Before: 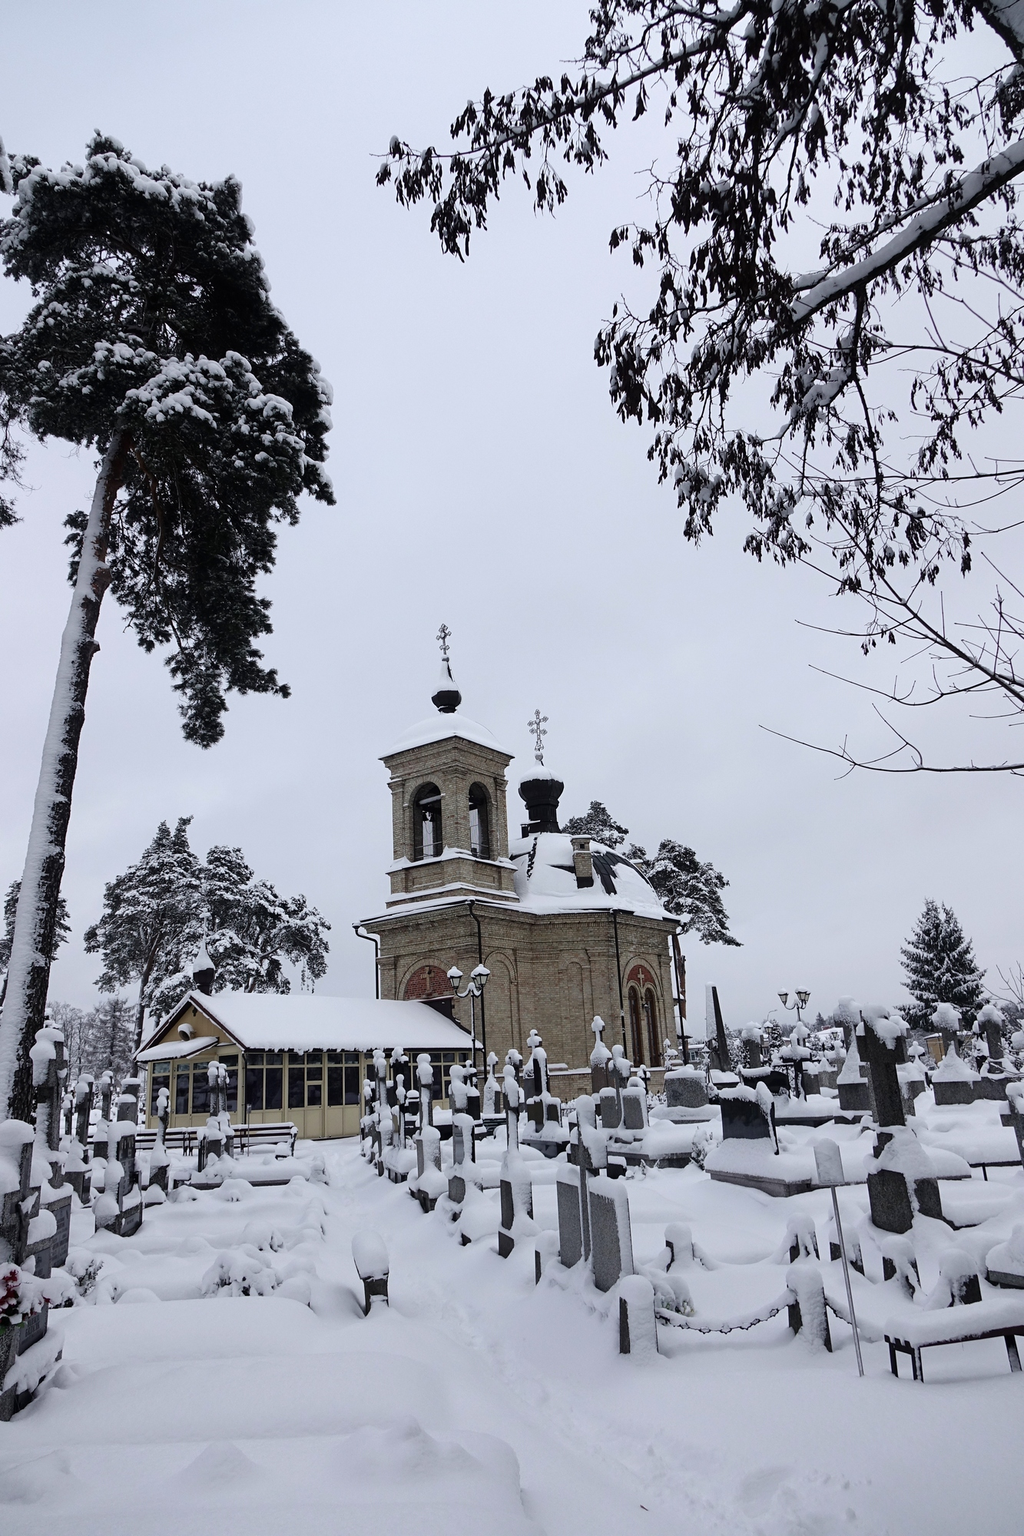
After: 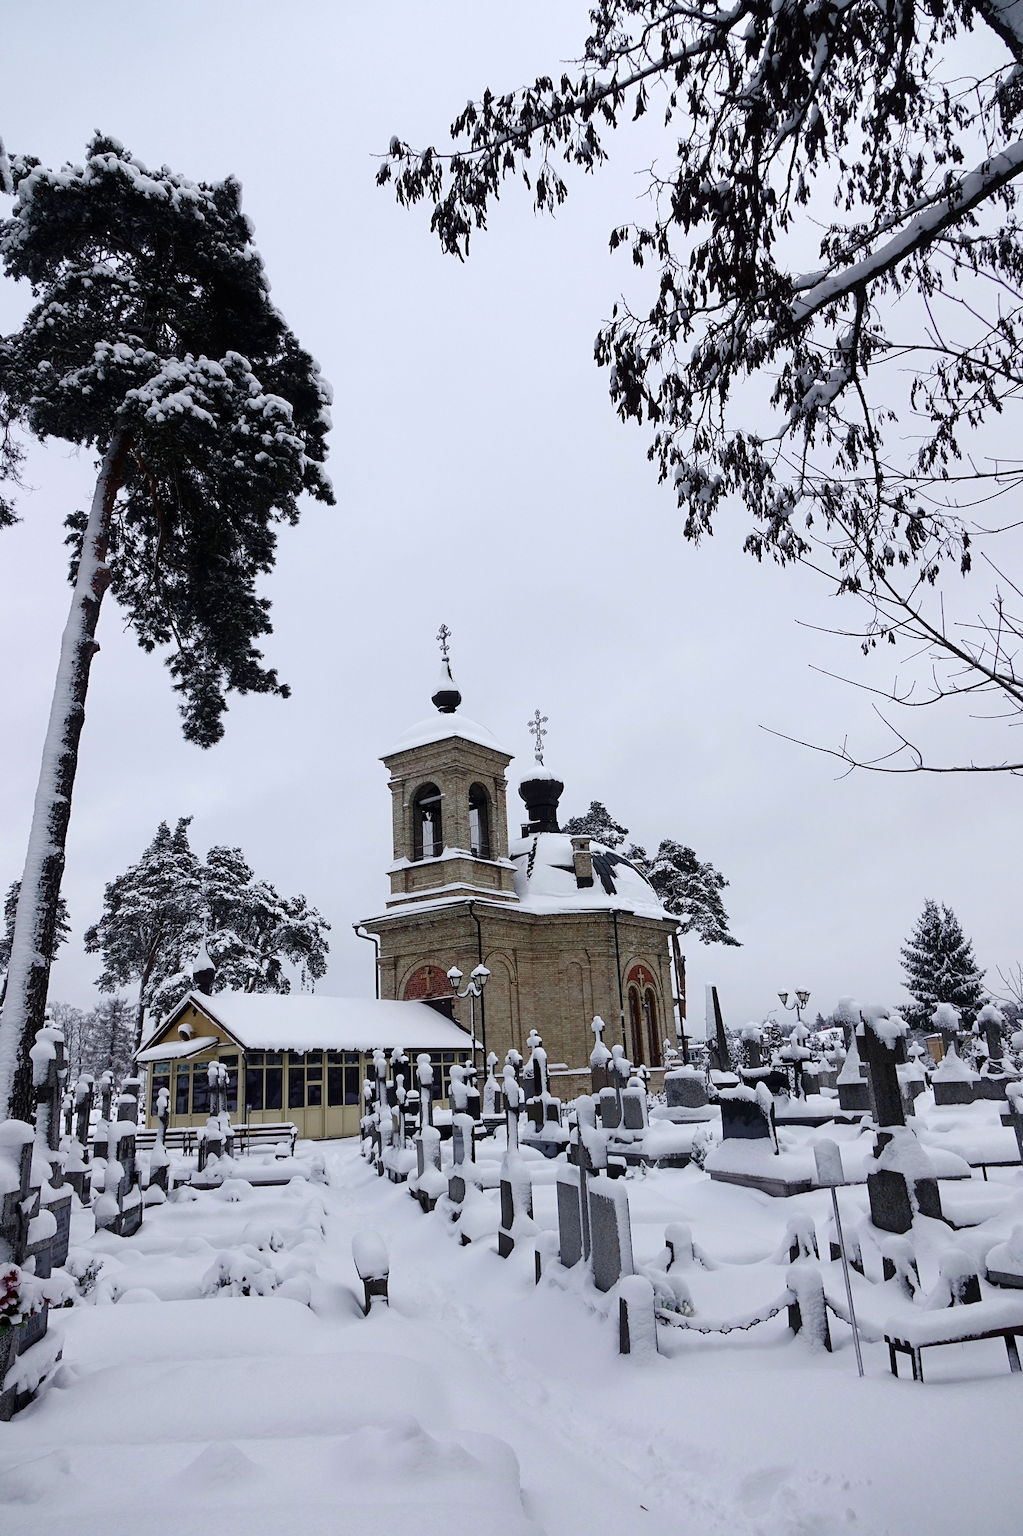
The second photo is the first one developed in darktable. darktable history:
color balance rgb: perceptual saturation grading › global saturation 20%, perceptual saturation grading › highlights -24.803%, perceptual saturation grading › shadows 50.249%, contrast 4.85%
